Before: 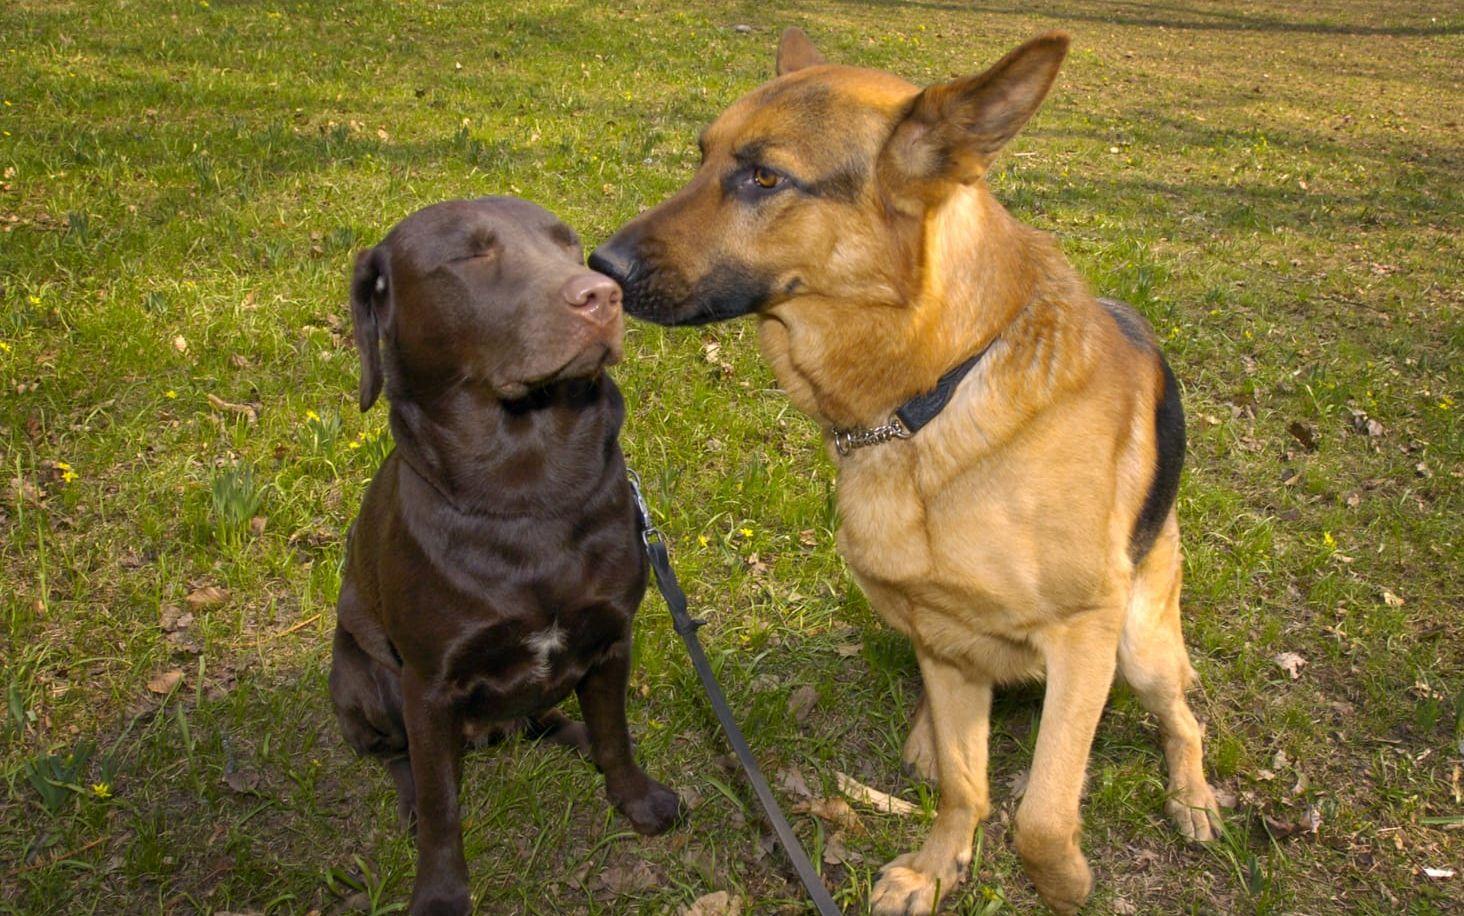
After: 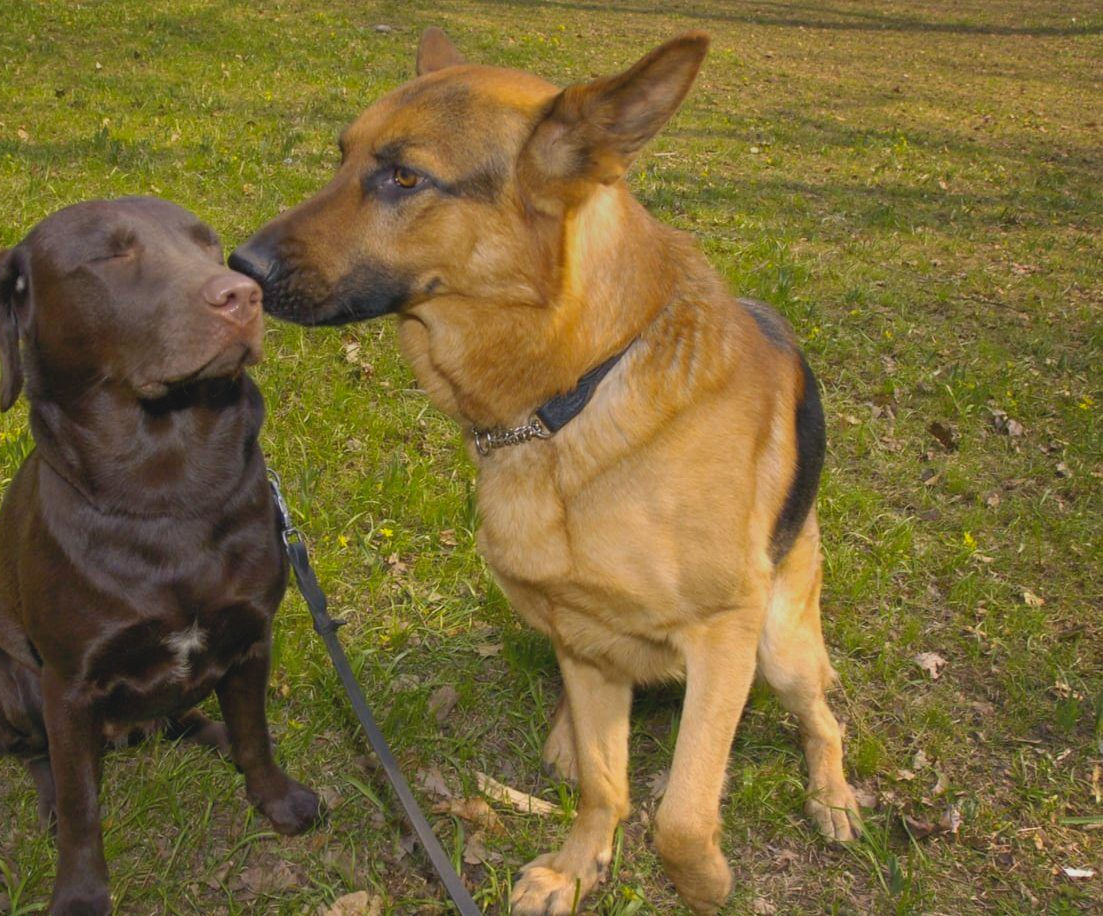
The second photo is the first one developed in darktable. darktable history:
graduated density: rotation 5.63°, offset 76.9
crop and rotate: left 24.6%
contrast brightness saturation: contrast -0.1, brightness 0.05, saturation 0.08
